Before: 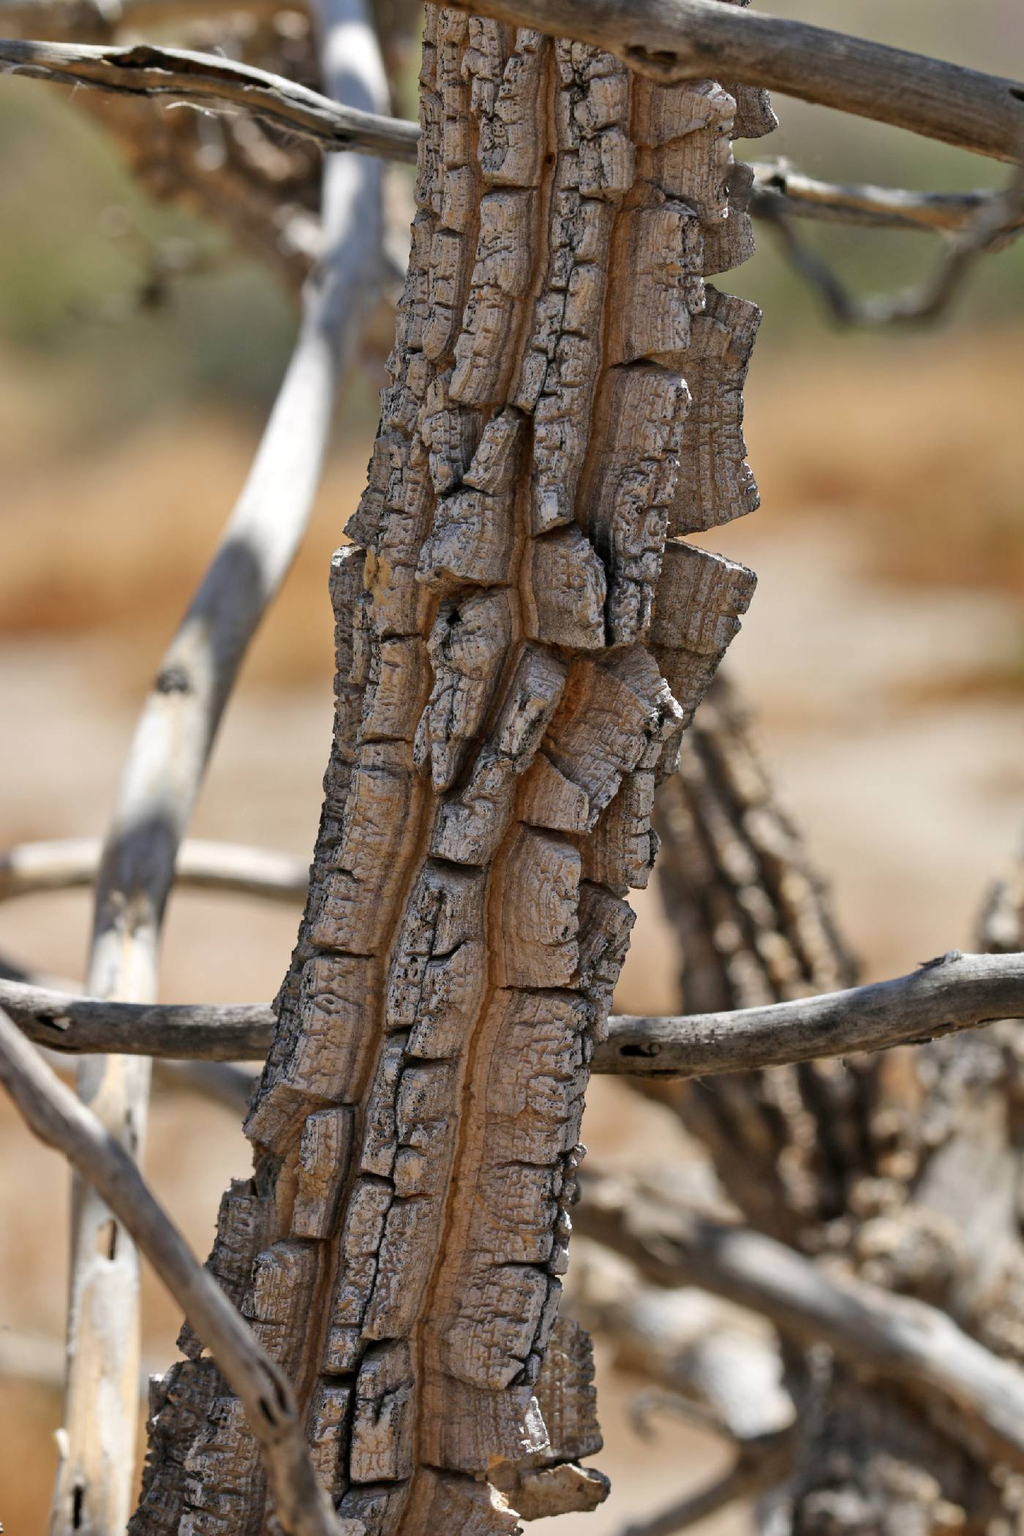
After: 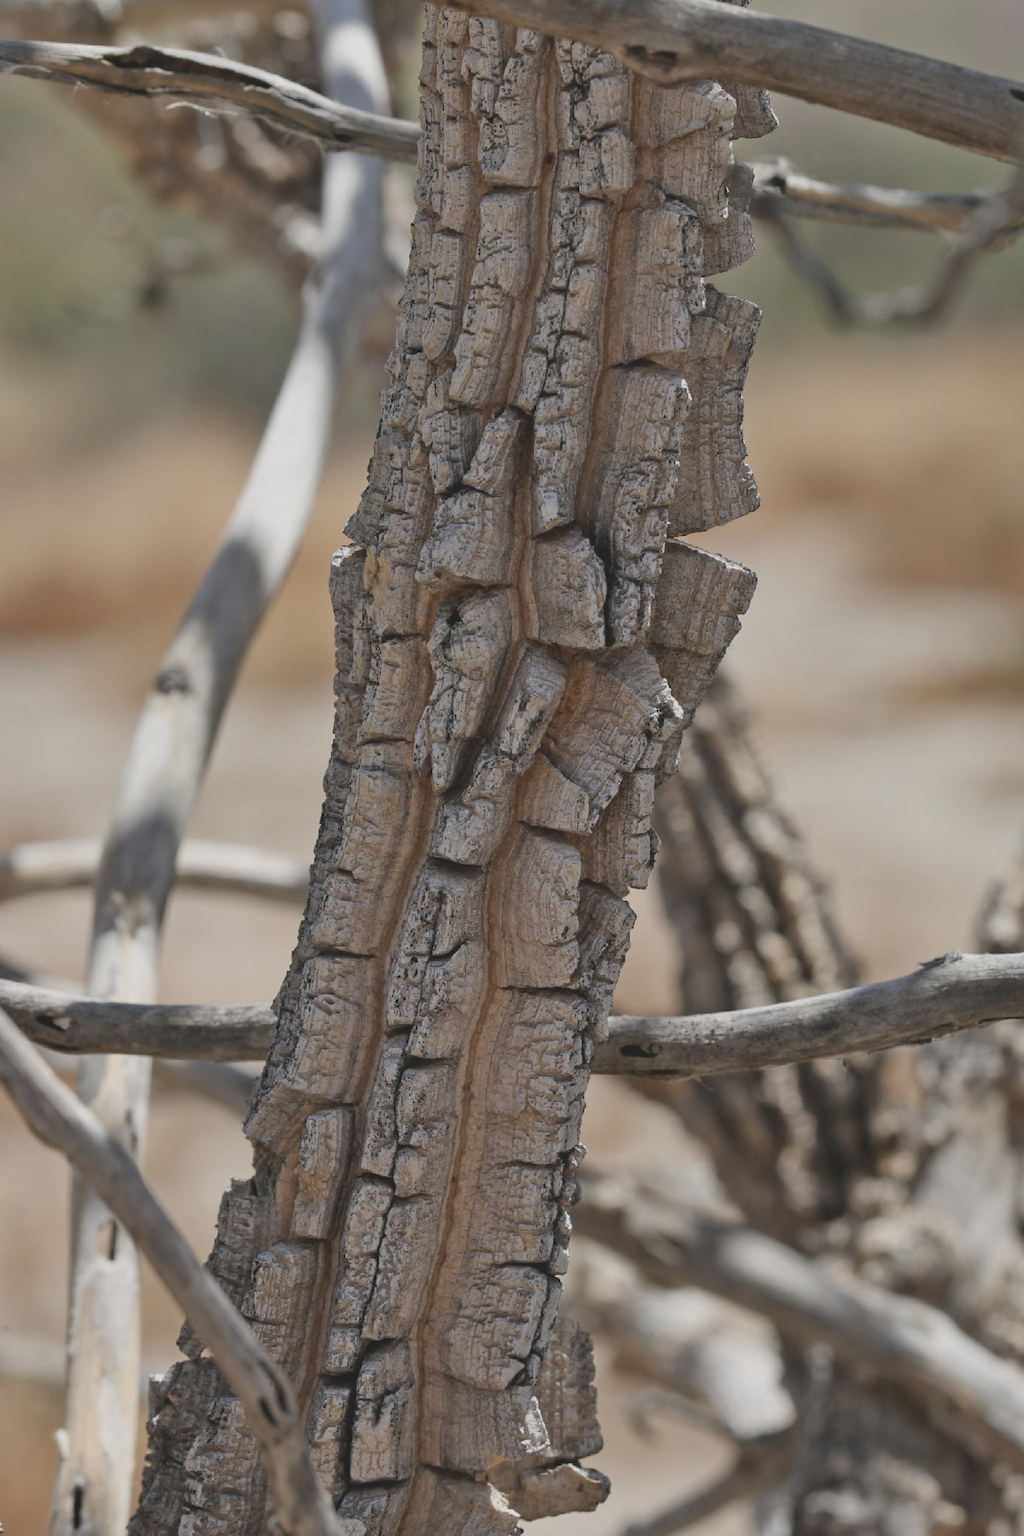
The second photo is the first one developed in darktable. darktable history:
shadows and highlights: radius 133.83, soften with gaussian
contrast brightness saturation: contrast -0.26, saturation -0.43
tone equalizer: on, module defaults
